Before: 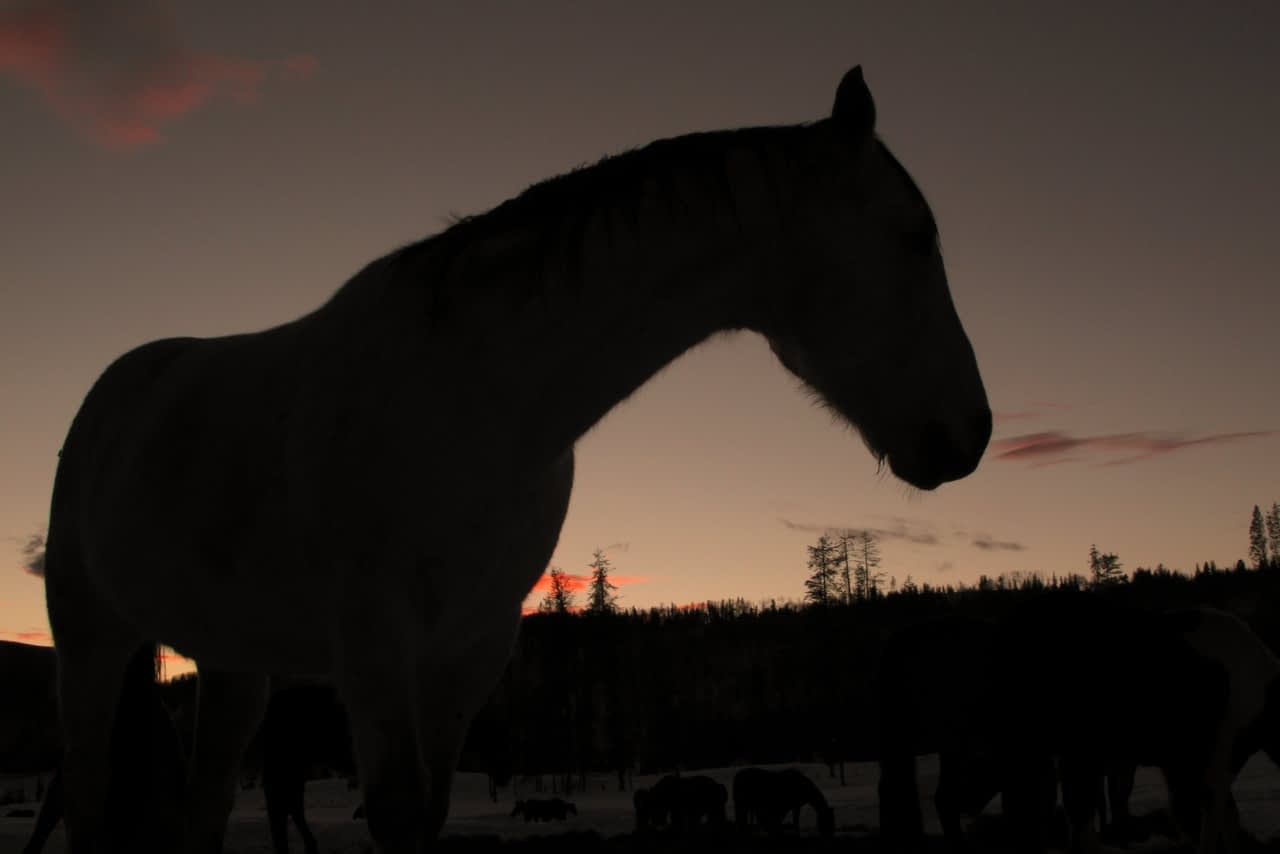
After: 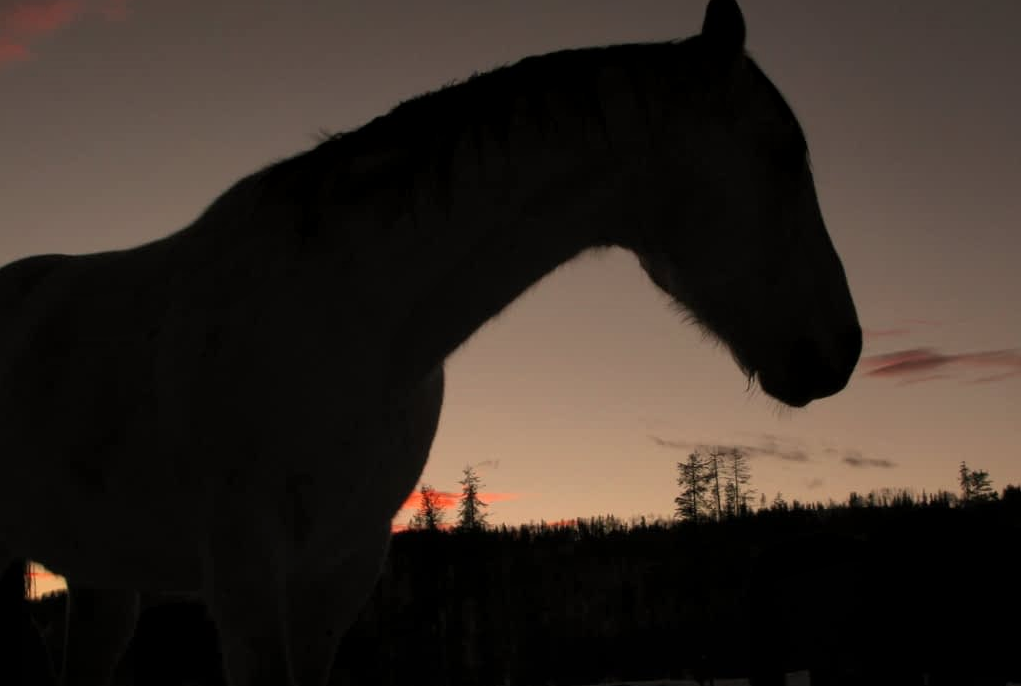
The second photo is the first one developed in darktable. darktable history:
crop and rotate: left 10.195%, top 9.89%, right 10.038%, bottom 9.668%
local contrast: mode bilateral grid, contrast 20, coarseness 51, detail 119%, midtone range 0.2
